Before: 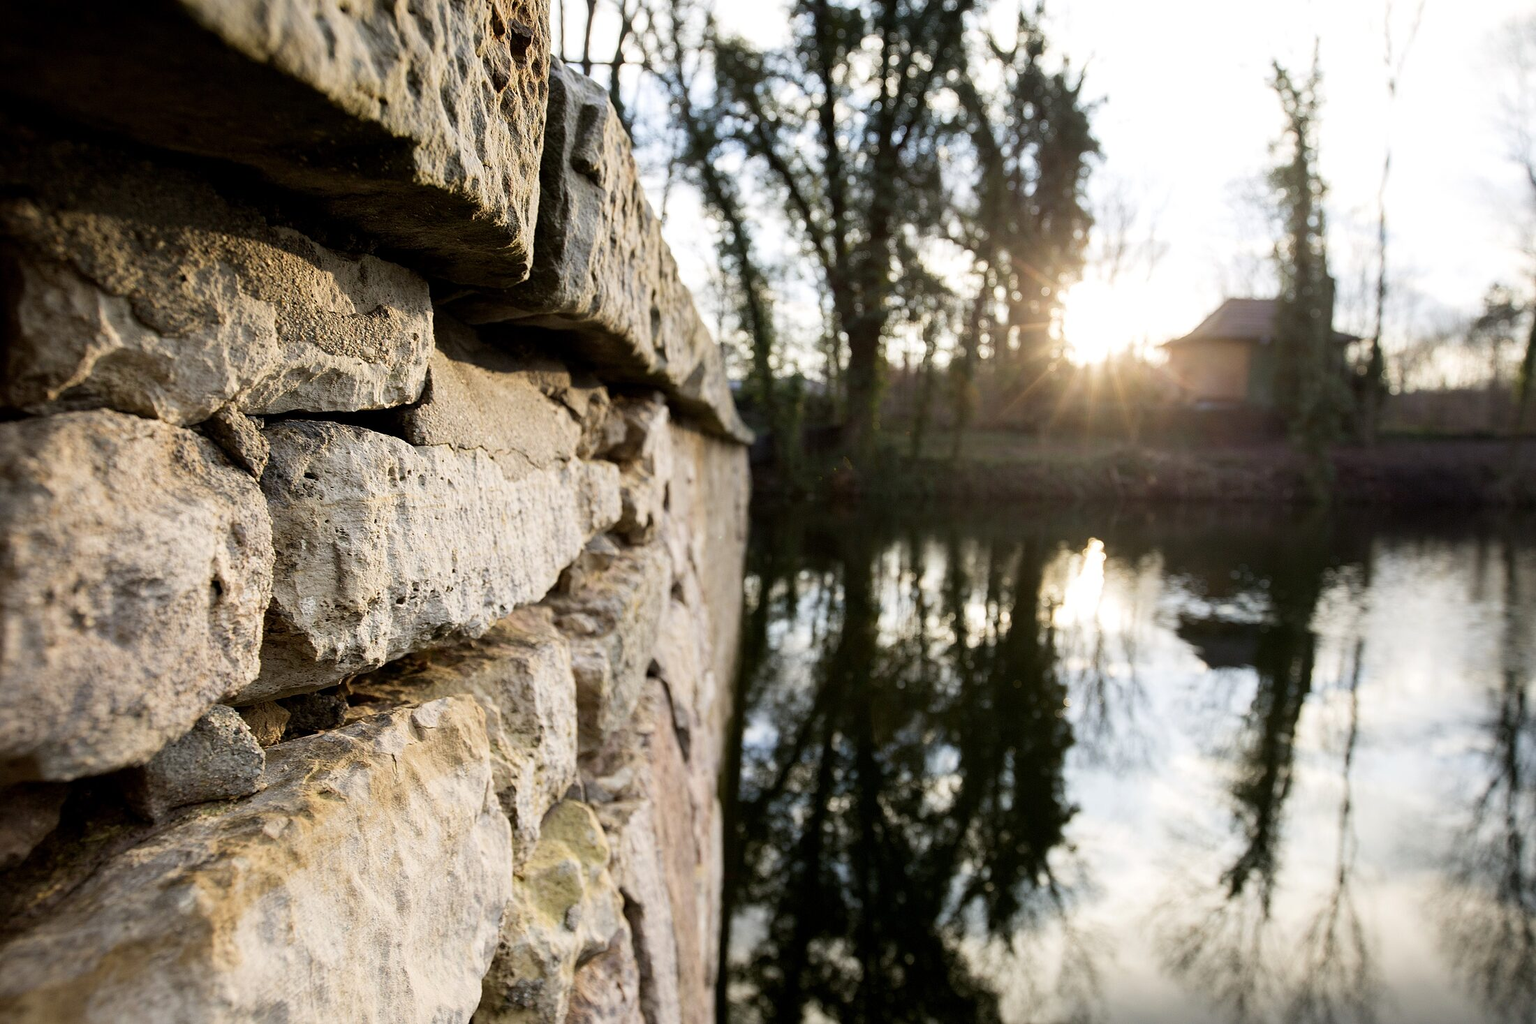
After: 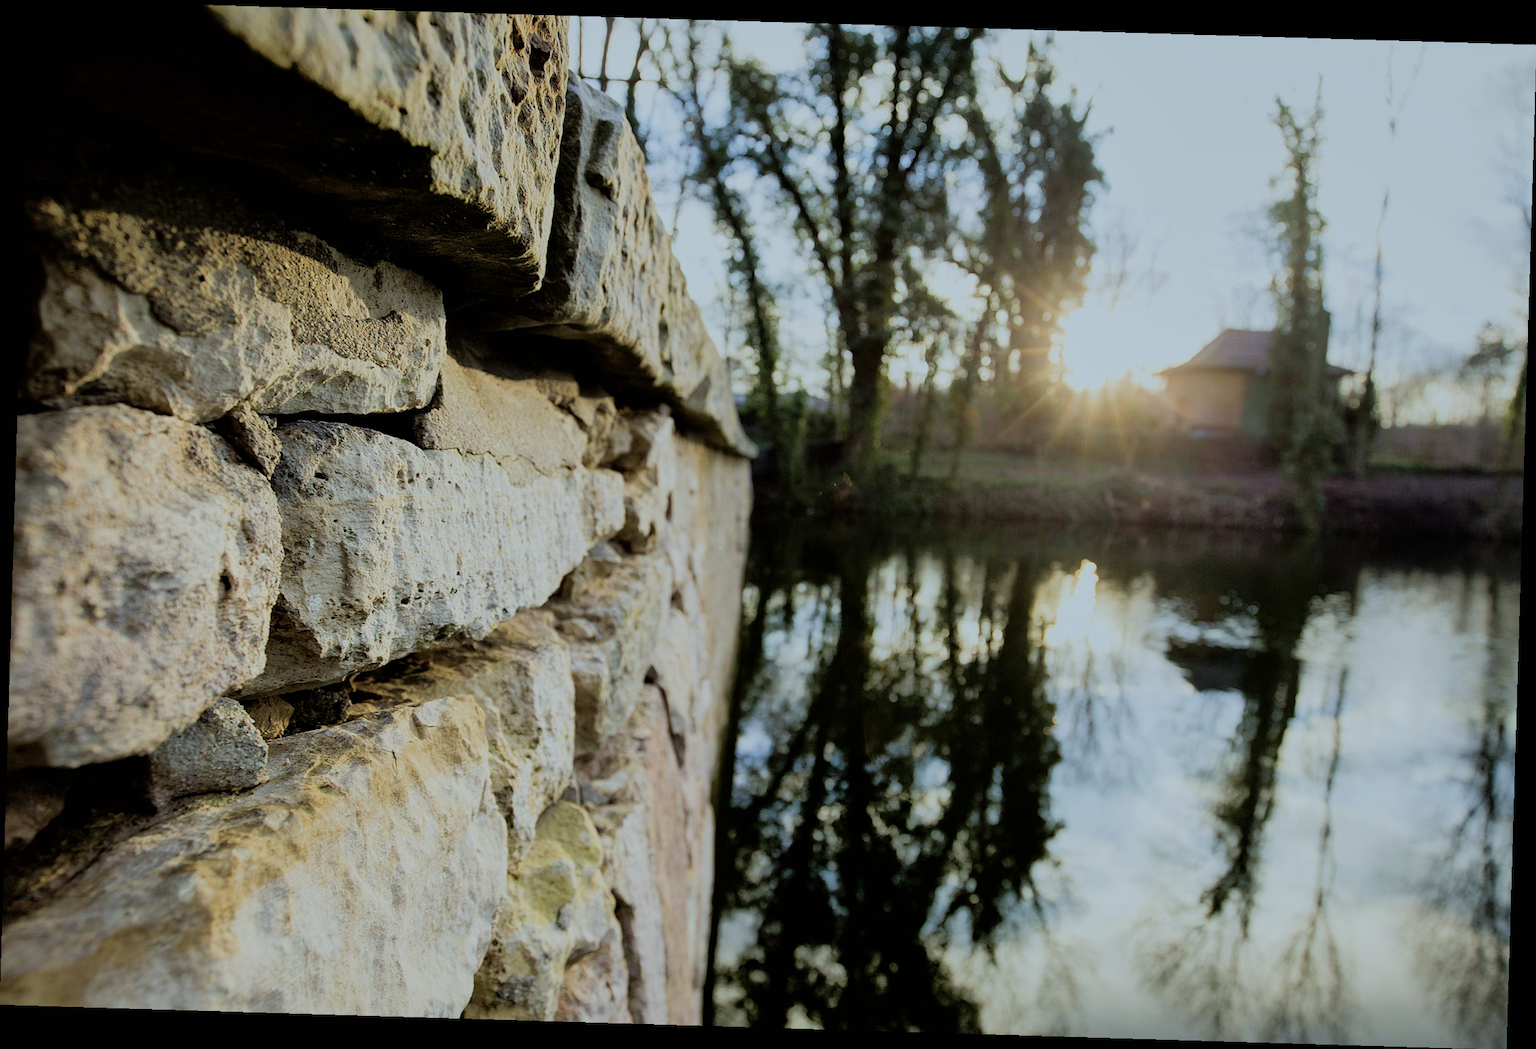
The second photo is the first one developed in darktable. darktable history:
filmic rgb: black relative exposure -7.65 EV, white relative exposure 4.56 EV, hardness 3.61
white balance: red 0.925, blue 1.046
shadows and highlights: on, module defaults
velvia: on, module defaults
rotate and perspective: rotation 1.72°, automatic cropping off
